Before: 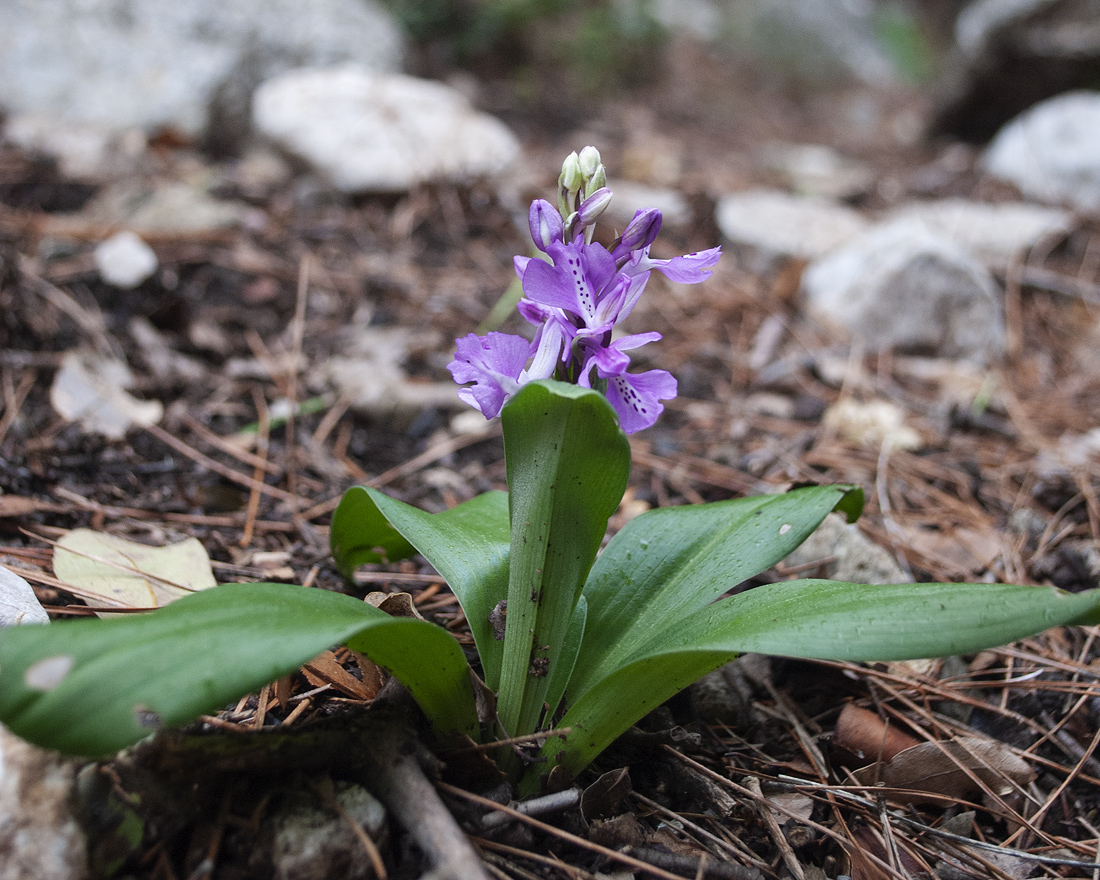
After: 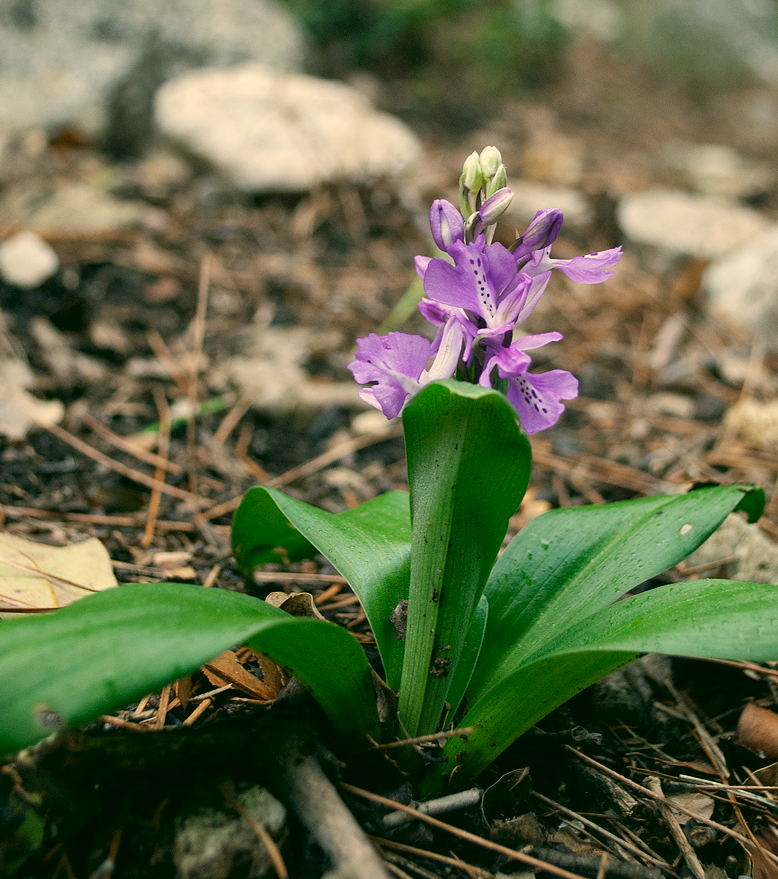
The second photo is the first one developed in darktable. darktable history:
crop and rotate: left 9.061%, right 20.142%
shadows and highlights: shadows 19.13, highlights -83.41, soften with gaussian
color correction: highlights a* 5.3, highlights b* 24.26, shadows a* -15.58, shadows b* 4.02
